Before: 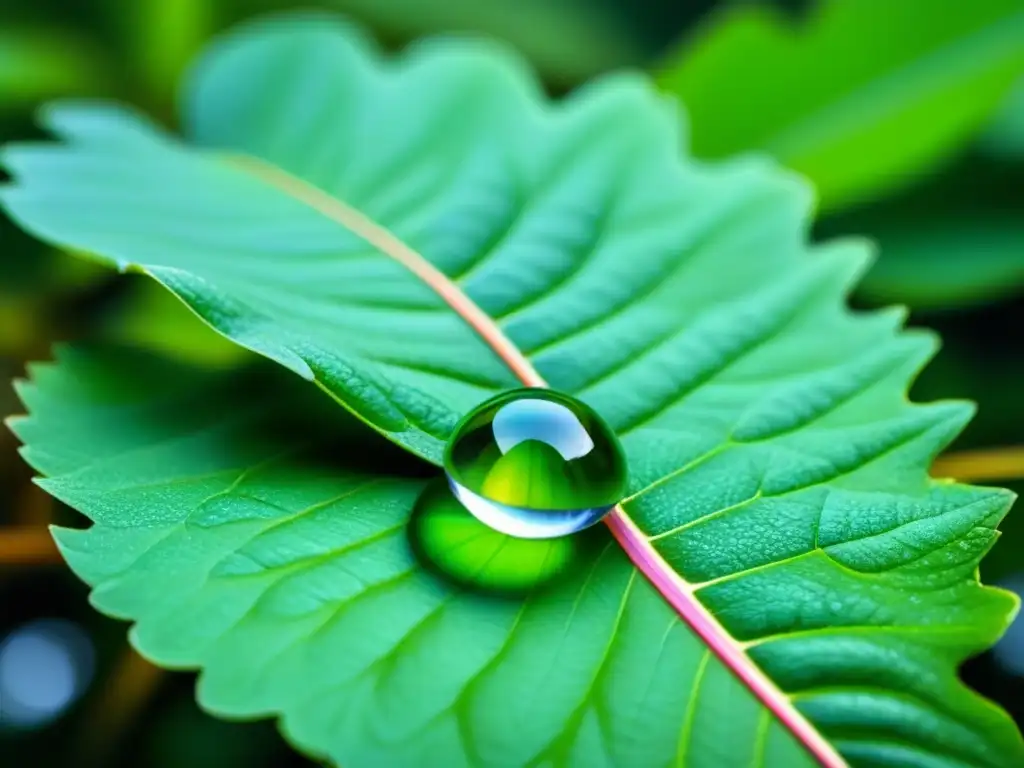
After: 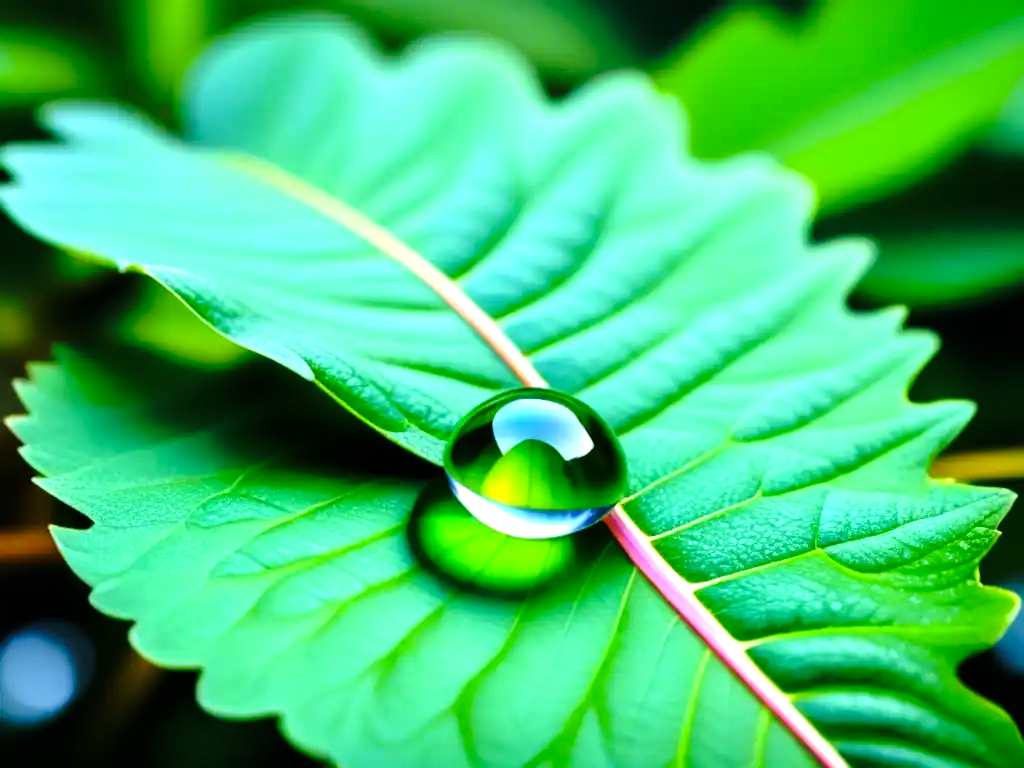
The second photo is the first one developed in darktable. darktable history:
tone equalizer: -8 EV -0.781 EV, -7 EV -0.713 EV, -6 EV -0.581 EV, -5 EV -0.375 EV, -3 EV 0.391 EV, -2 EV 0.6 EV, -1 EV 0.679 EV, +0 EV 0.756 EV
base curve: curves: ch0 [(0, 0) (0.073, 0.04) (0.157, 0.139) (0.492, 0.492) (0.758, 0.758) (1, 1)], preserve colors none
